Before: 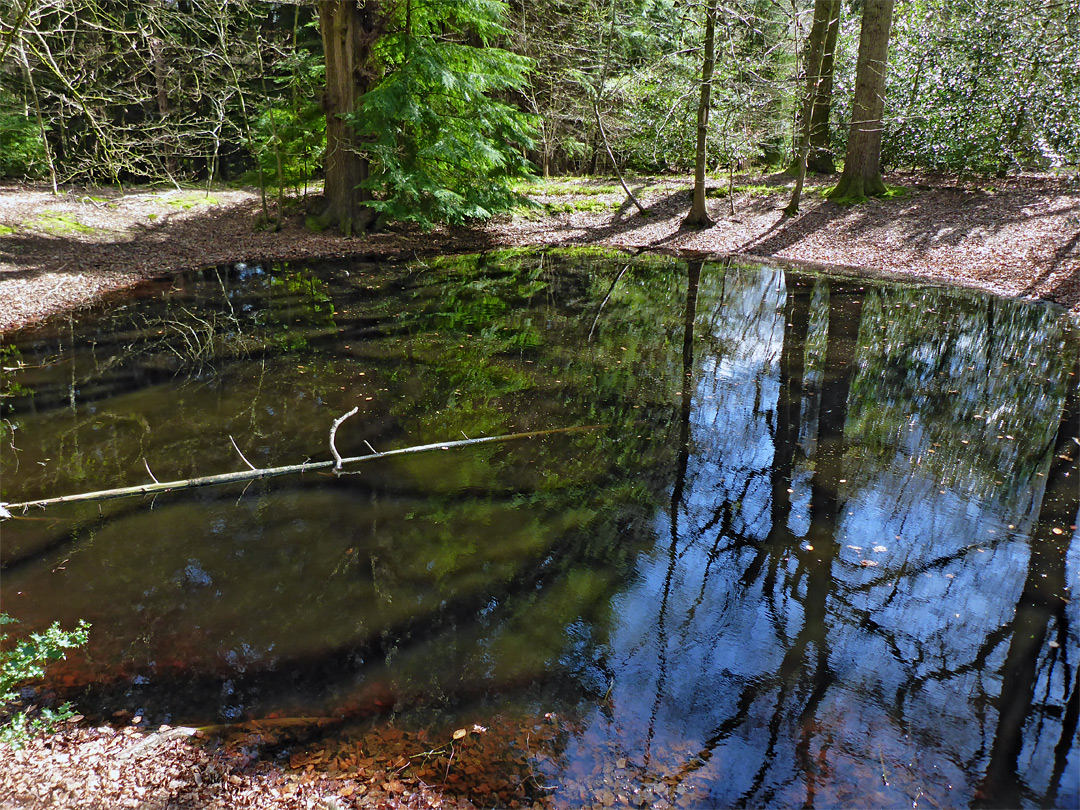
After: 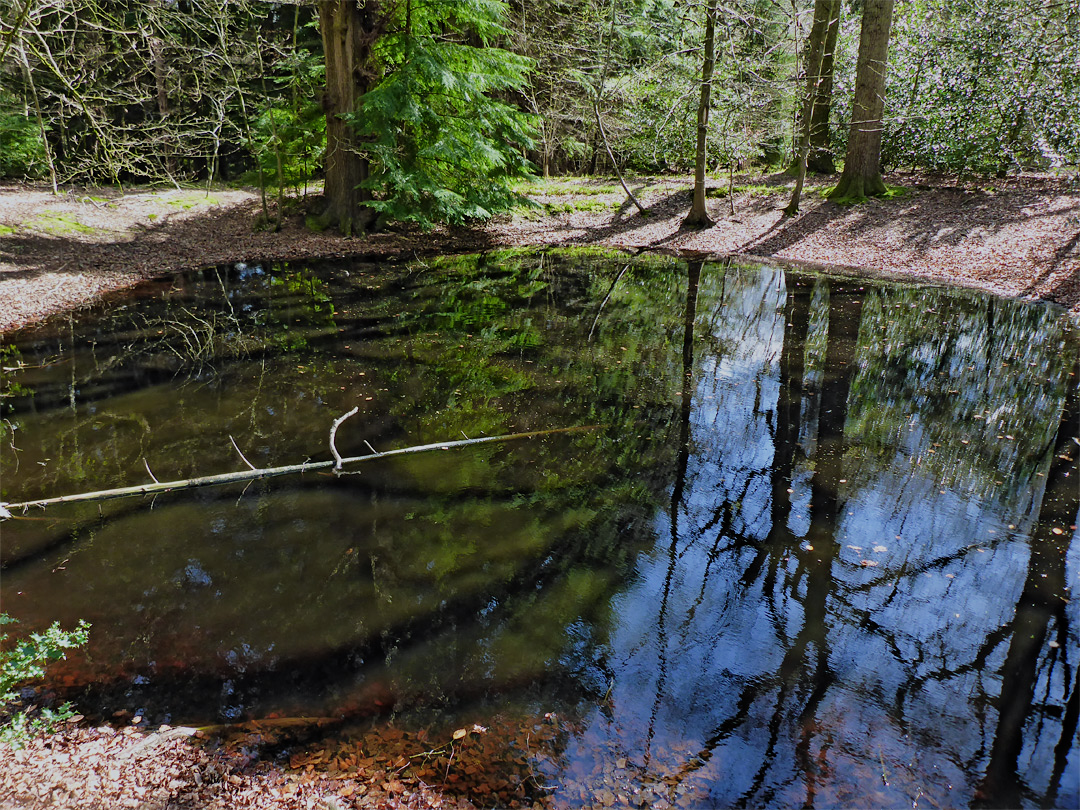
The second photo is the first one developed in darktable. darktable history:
filmic rgb: black relative exposure -16 EV, white relative exposure 4.91 EV, hardness 6.23
